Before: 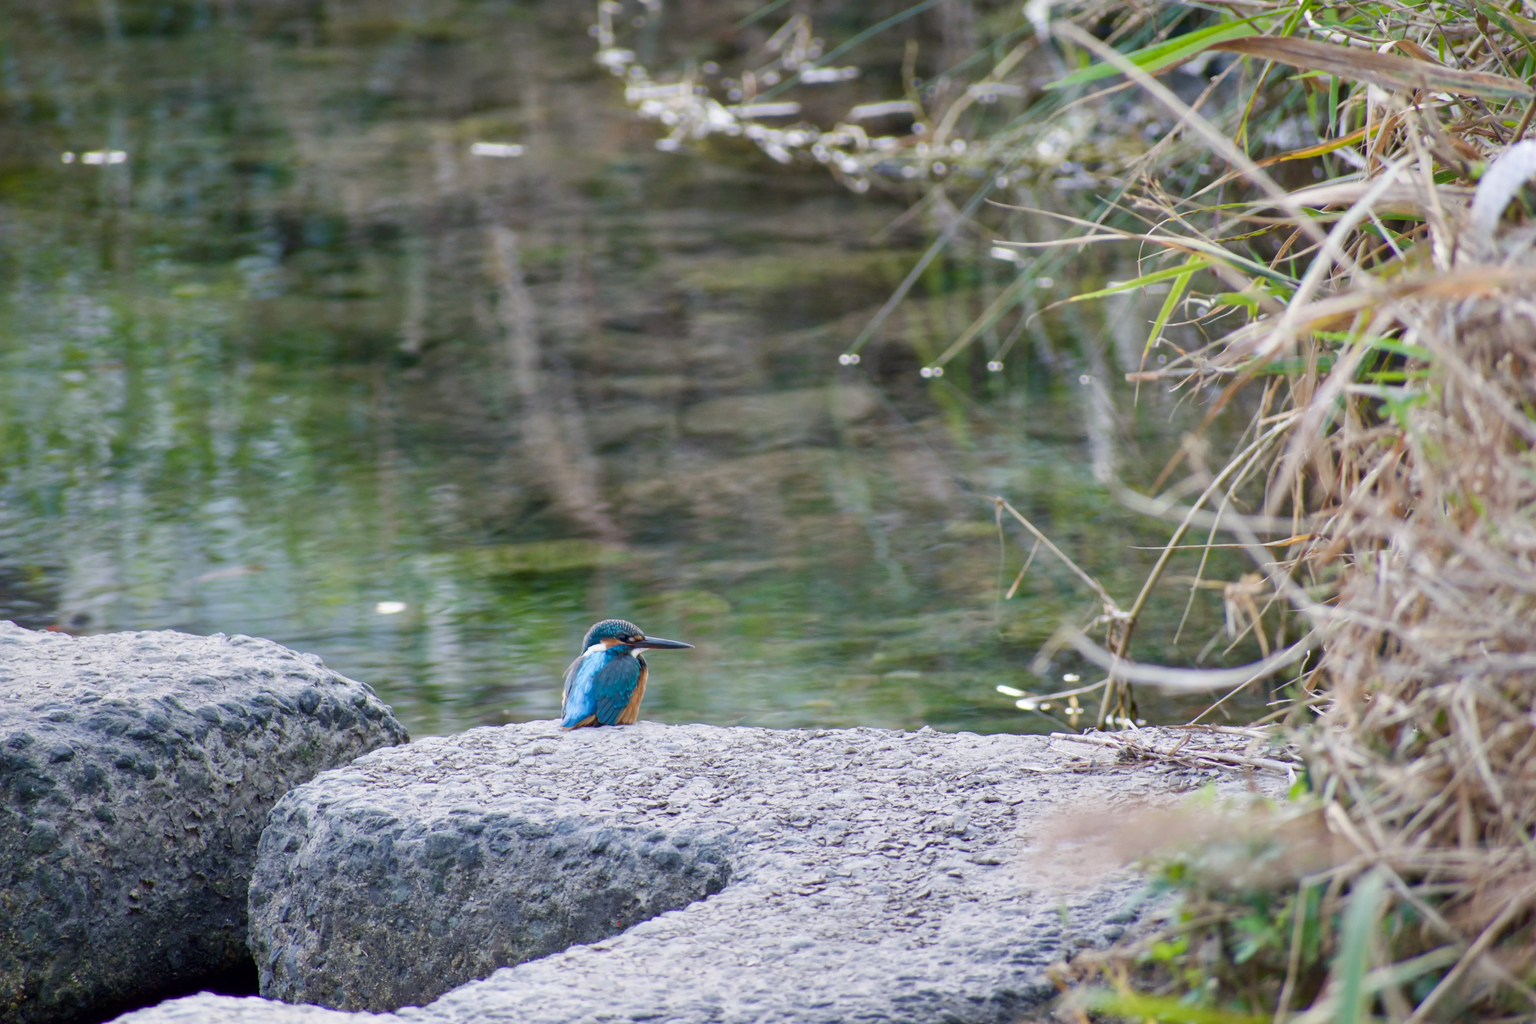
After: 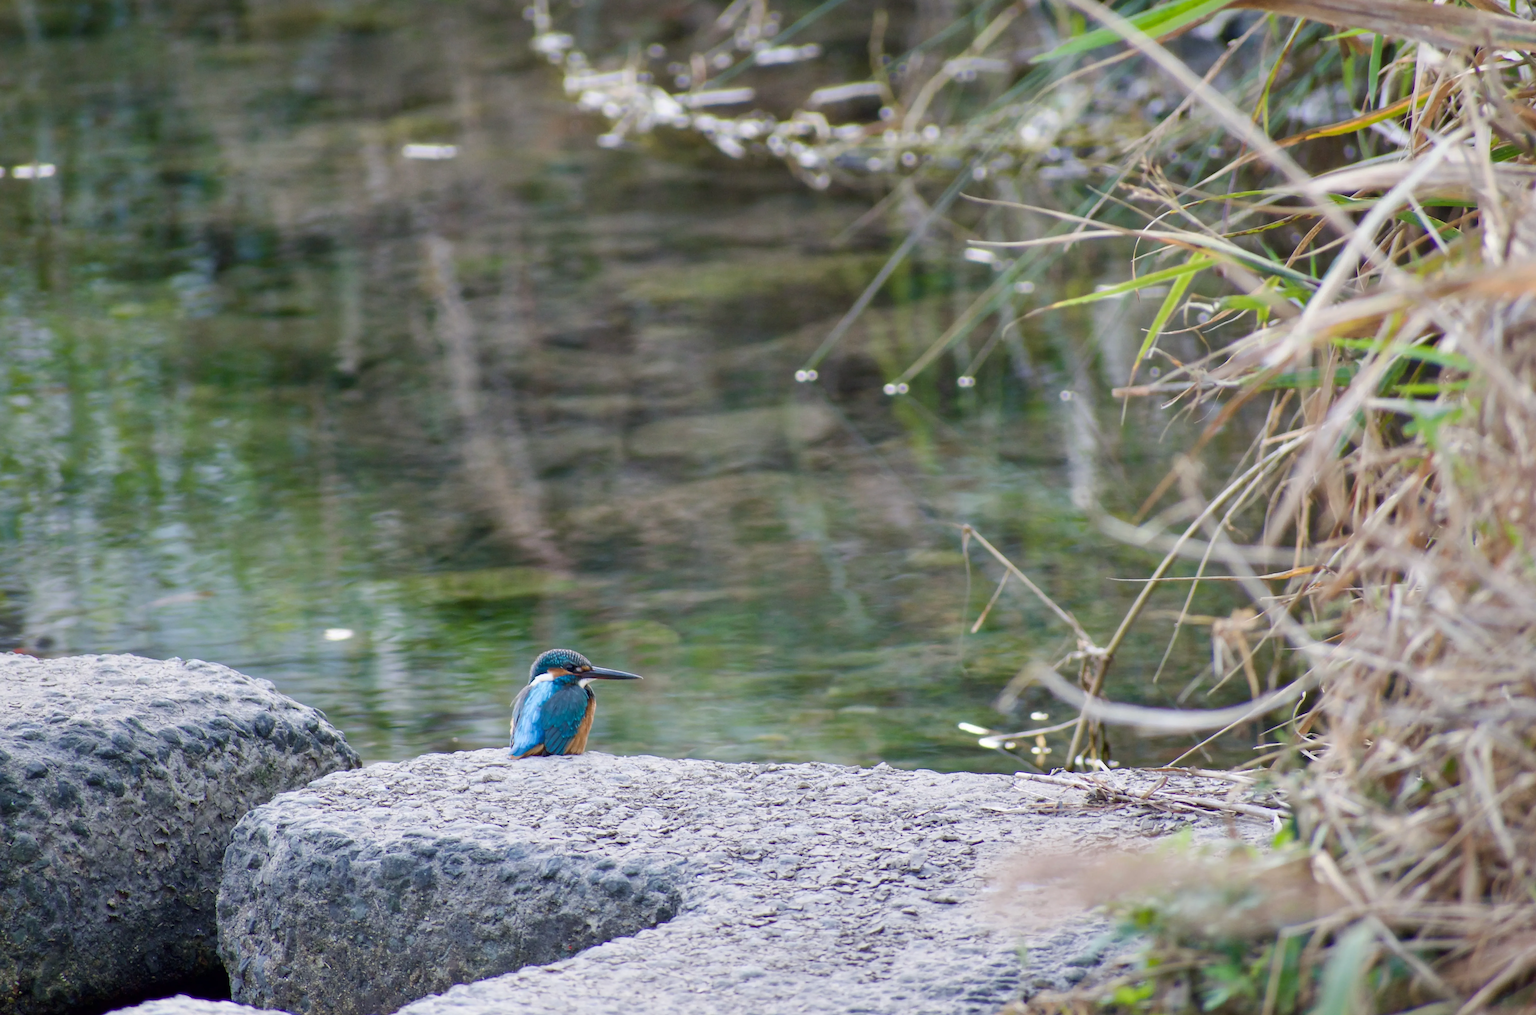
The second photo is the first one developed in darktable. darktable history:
rotate and perspective: rotation 0.062°, lens shift (vertical) 0.115, lens shift (horizontal) -0.133, crop left 0.047, crop right 0.94, crop top 0.061, crop bottom 0.94
tone equalizer: on, module defaults
sharpen: radius 1.864, amount 0.398, threshold 1.271
